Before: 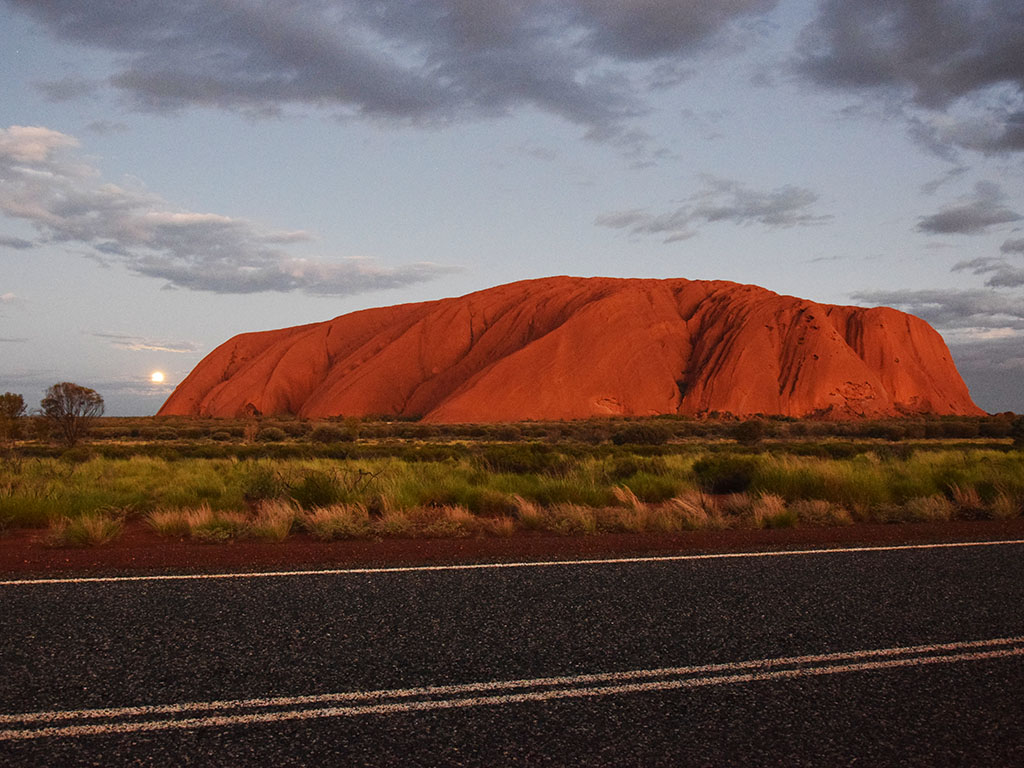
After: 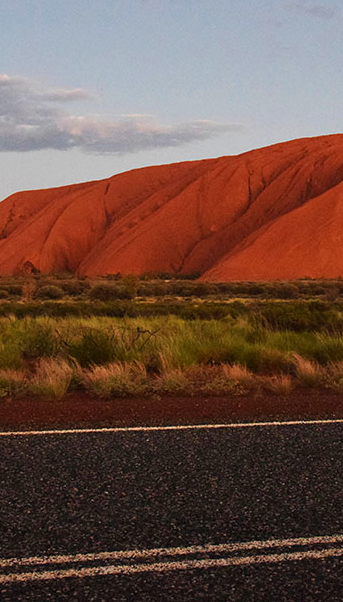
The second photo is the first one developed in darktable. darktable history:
crop and rotate: left 21.77%, top 18.528%, right 44.676%, bottom 2.997%
velvia: on, module defaults
